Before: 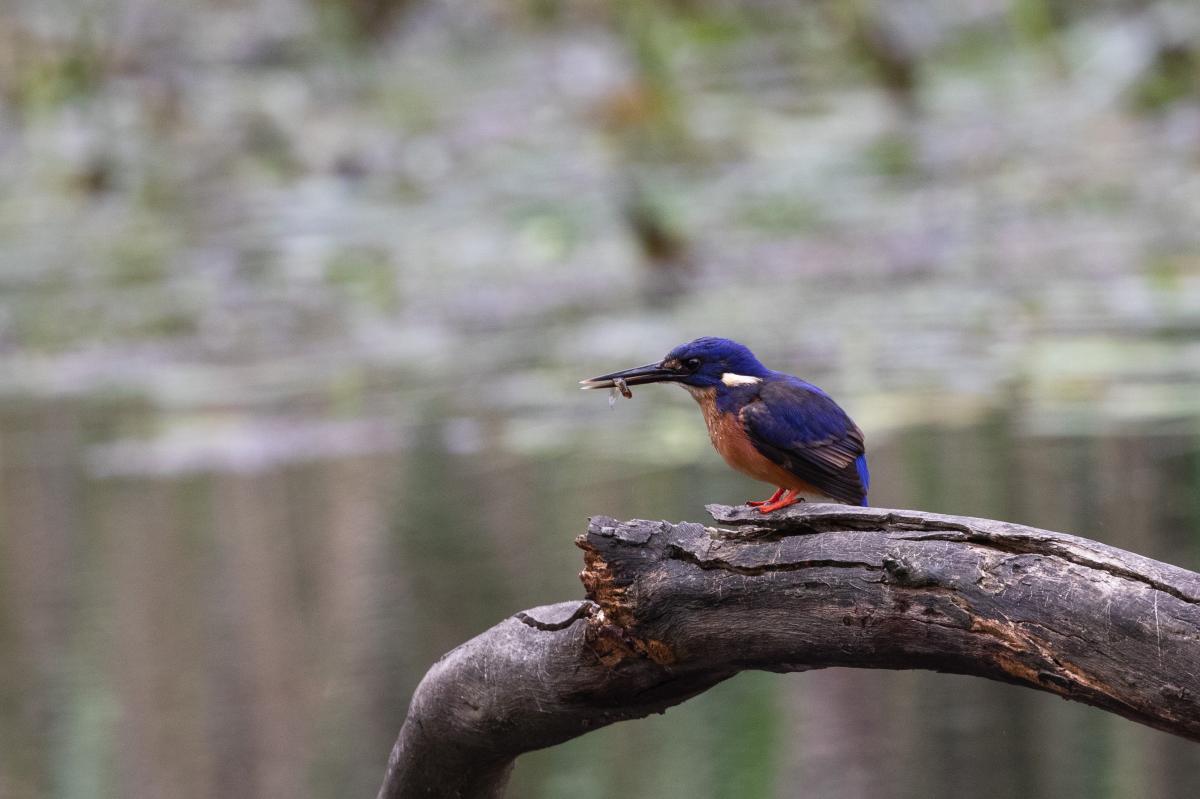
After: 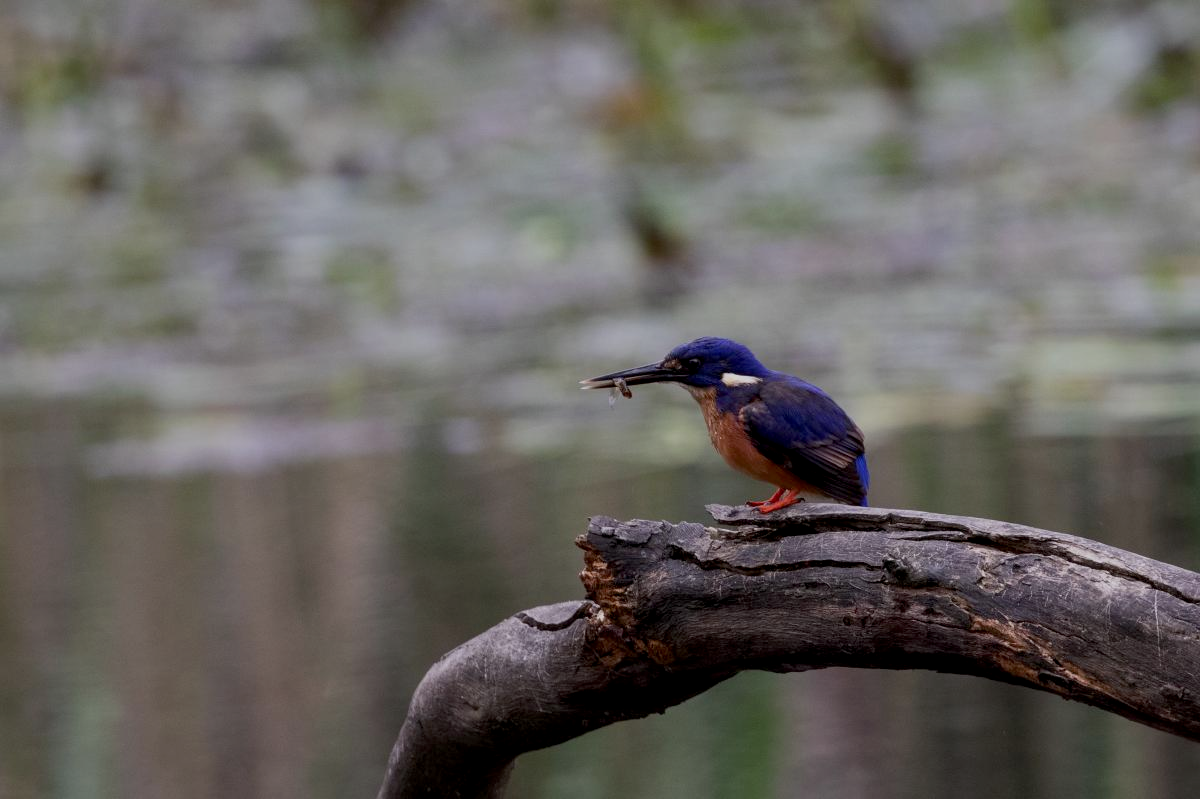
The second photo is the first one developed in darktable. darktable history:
exposure: black level correction 0.009, exposure -0.648 EV, compensate highlight preservation false
